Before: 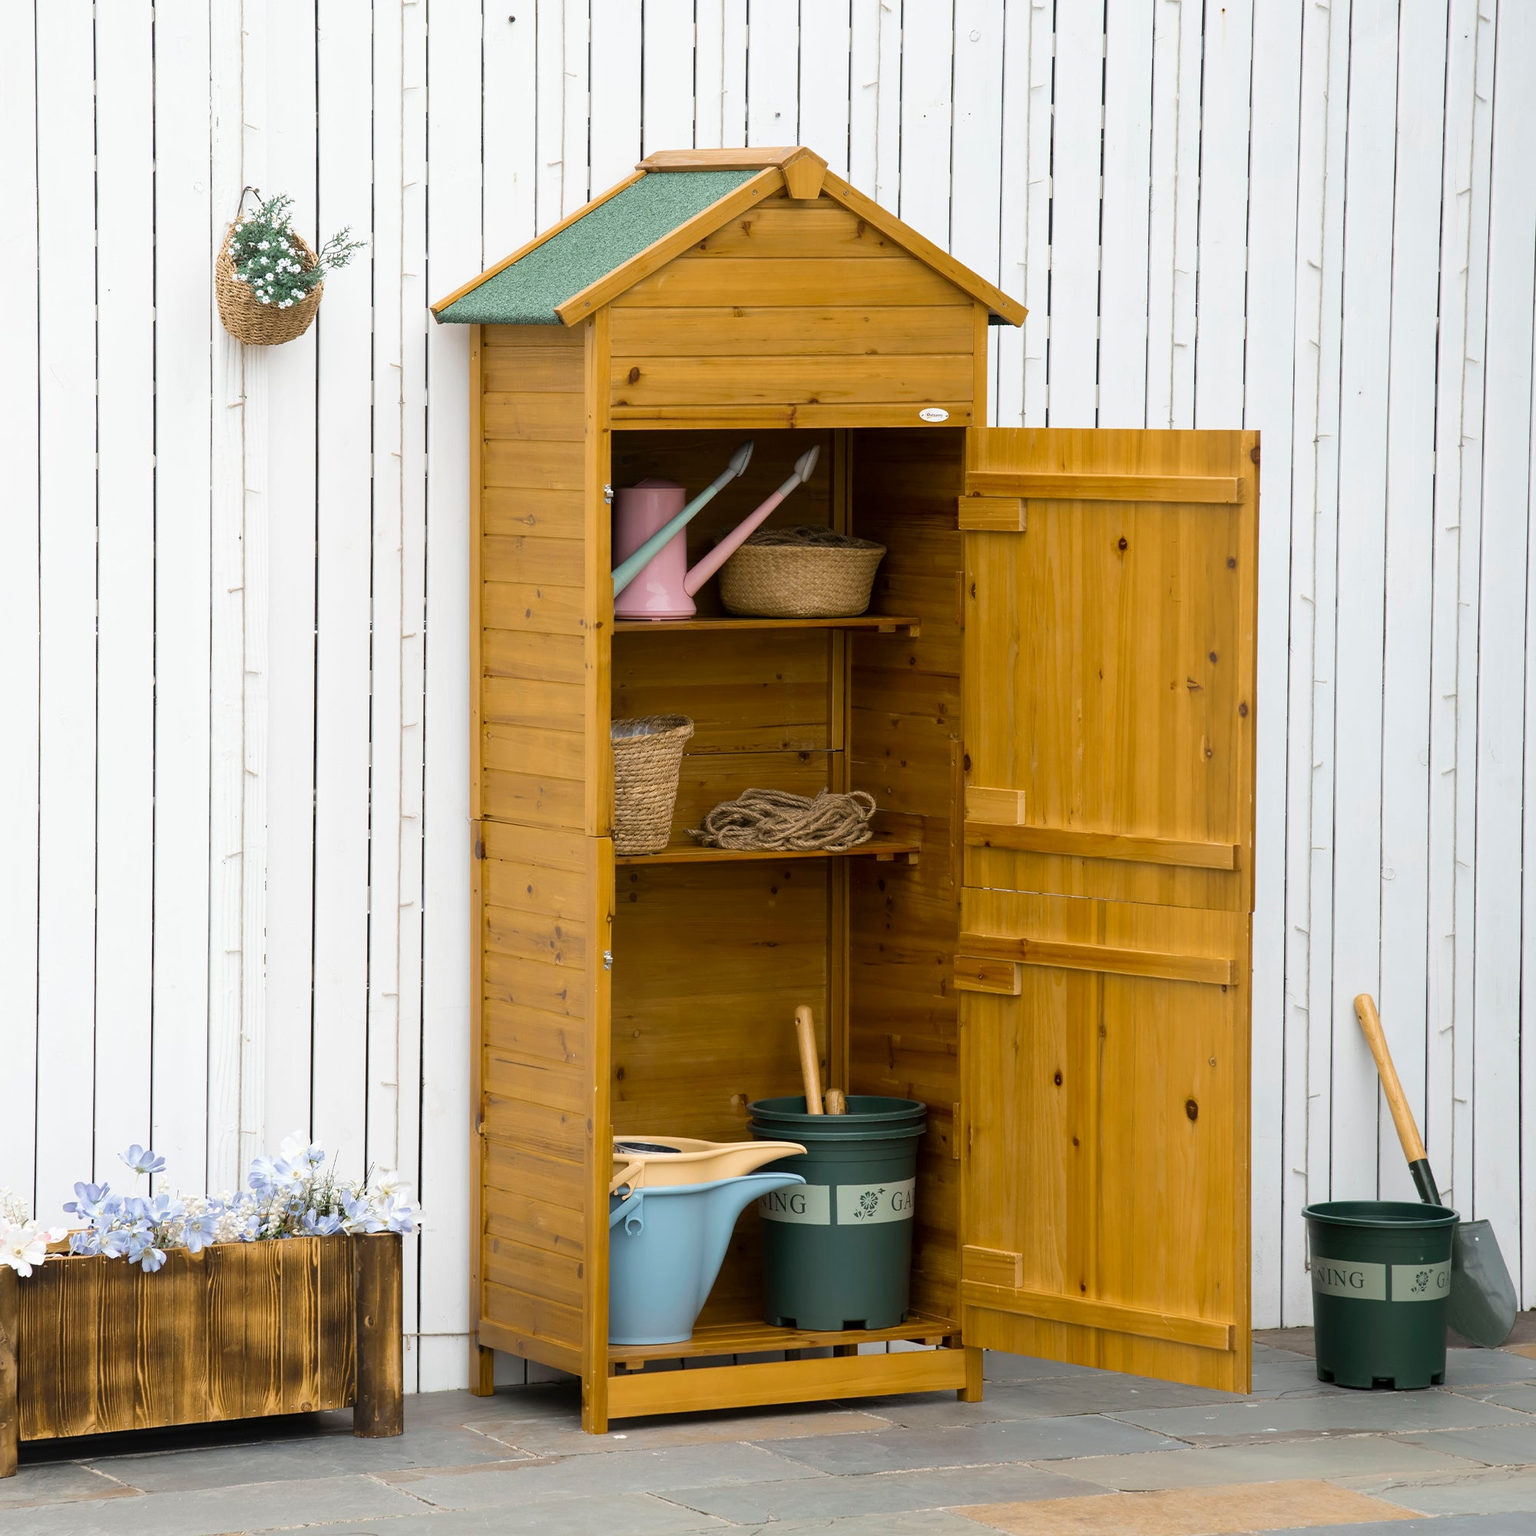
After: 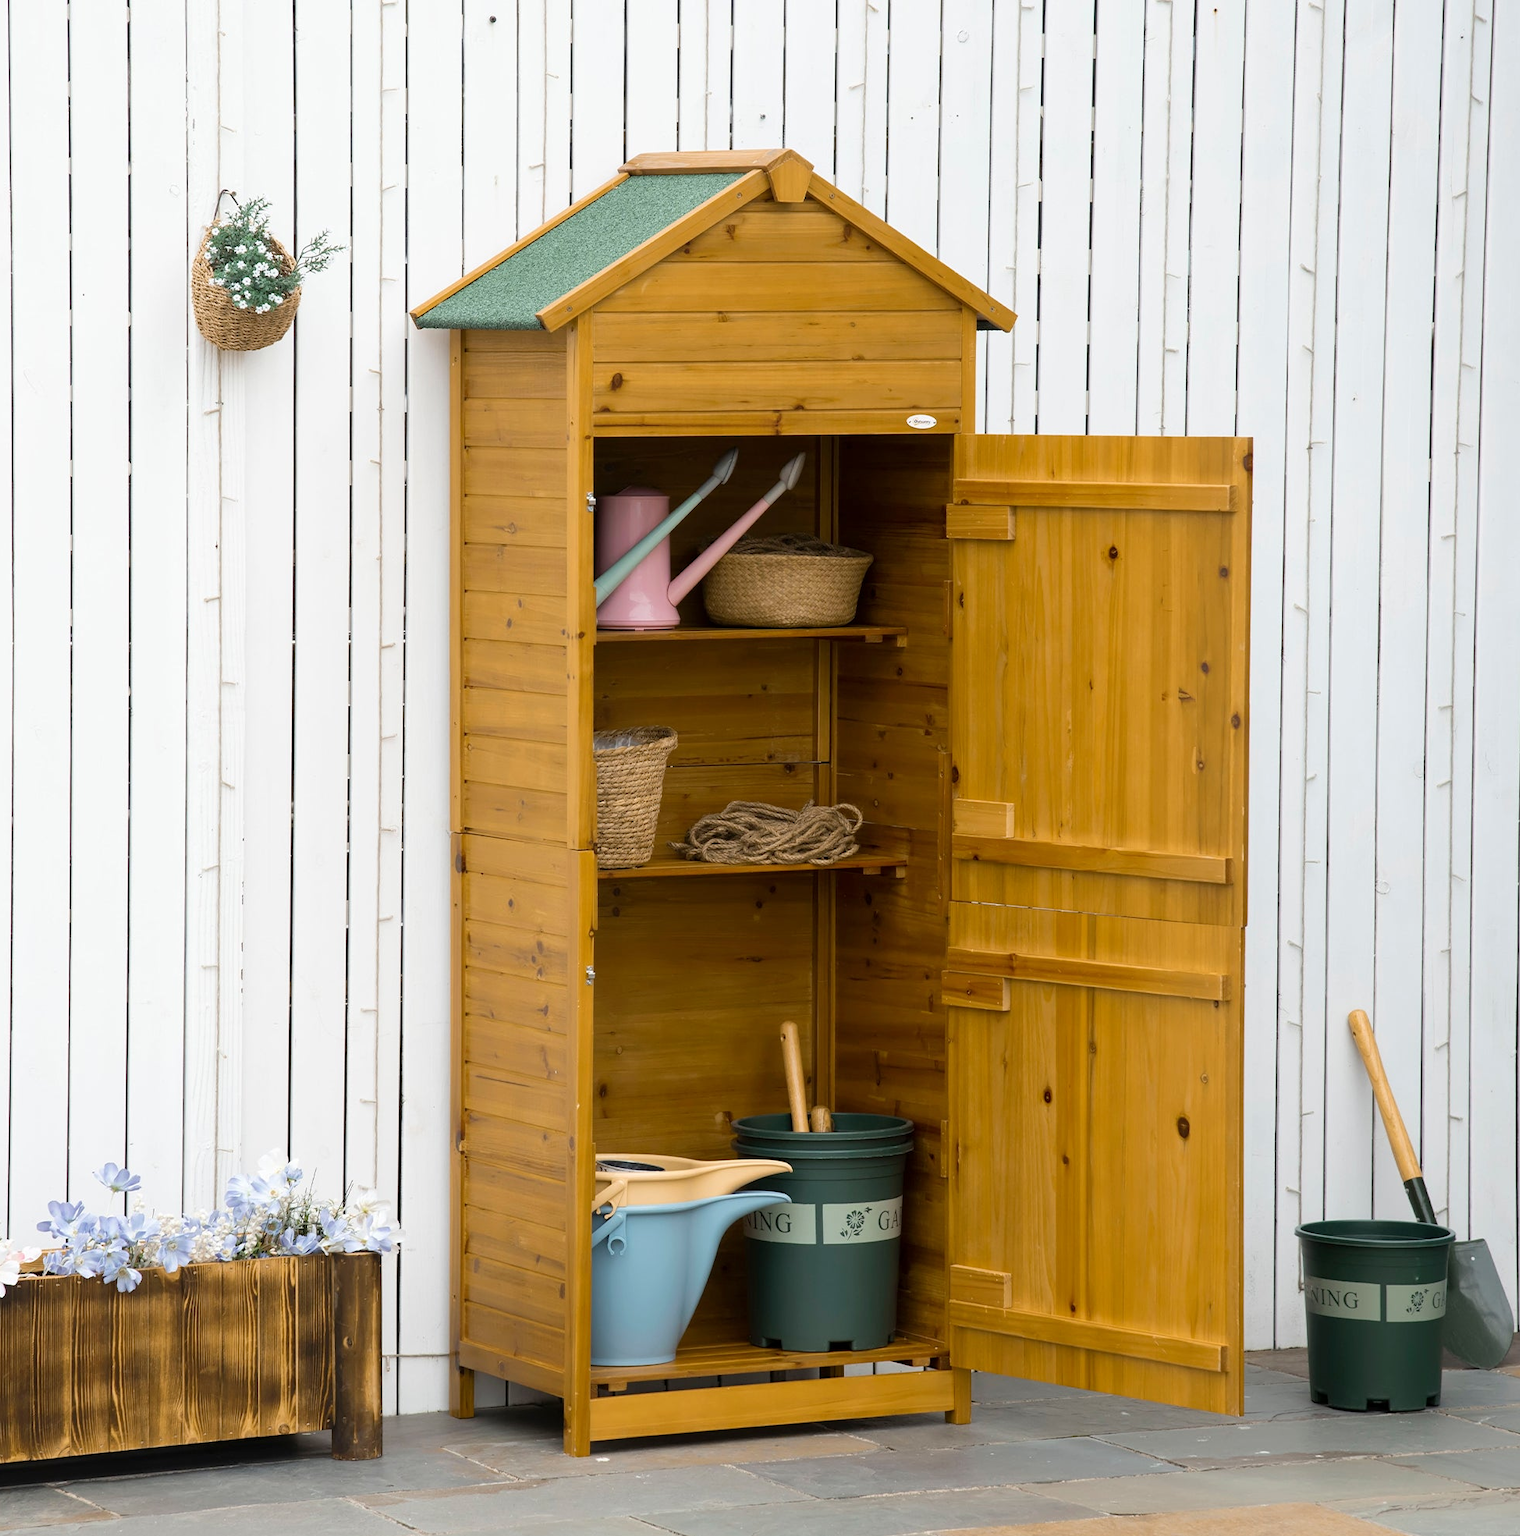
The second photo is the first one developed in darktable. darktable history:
crop and rotate: left 1.761%, right 0.77%, bottom 1.53%
